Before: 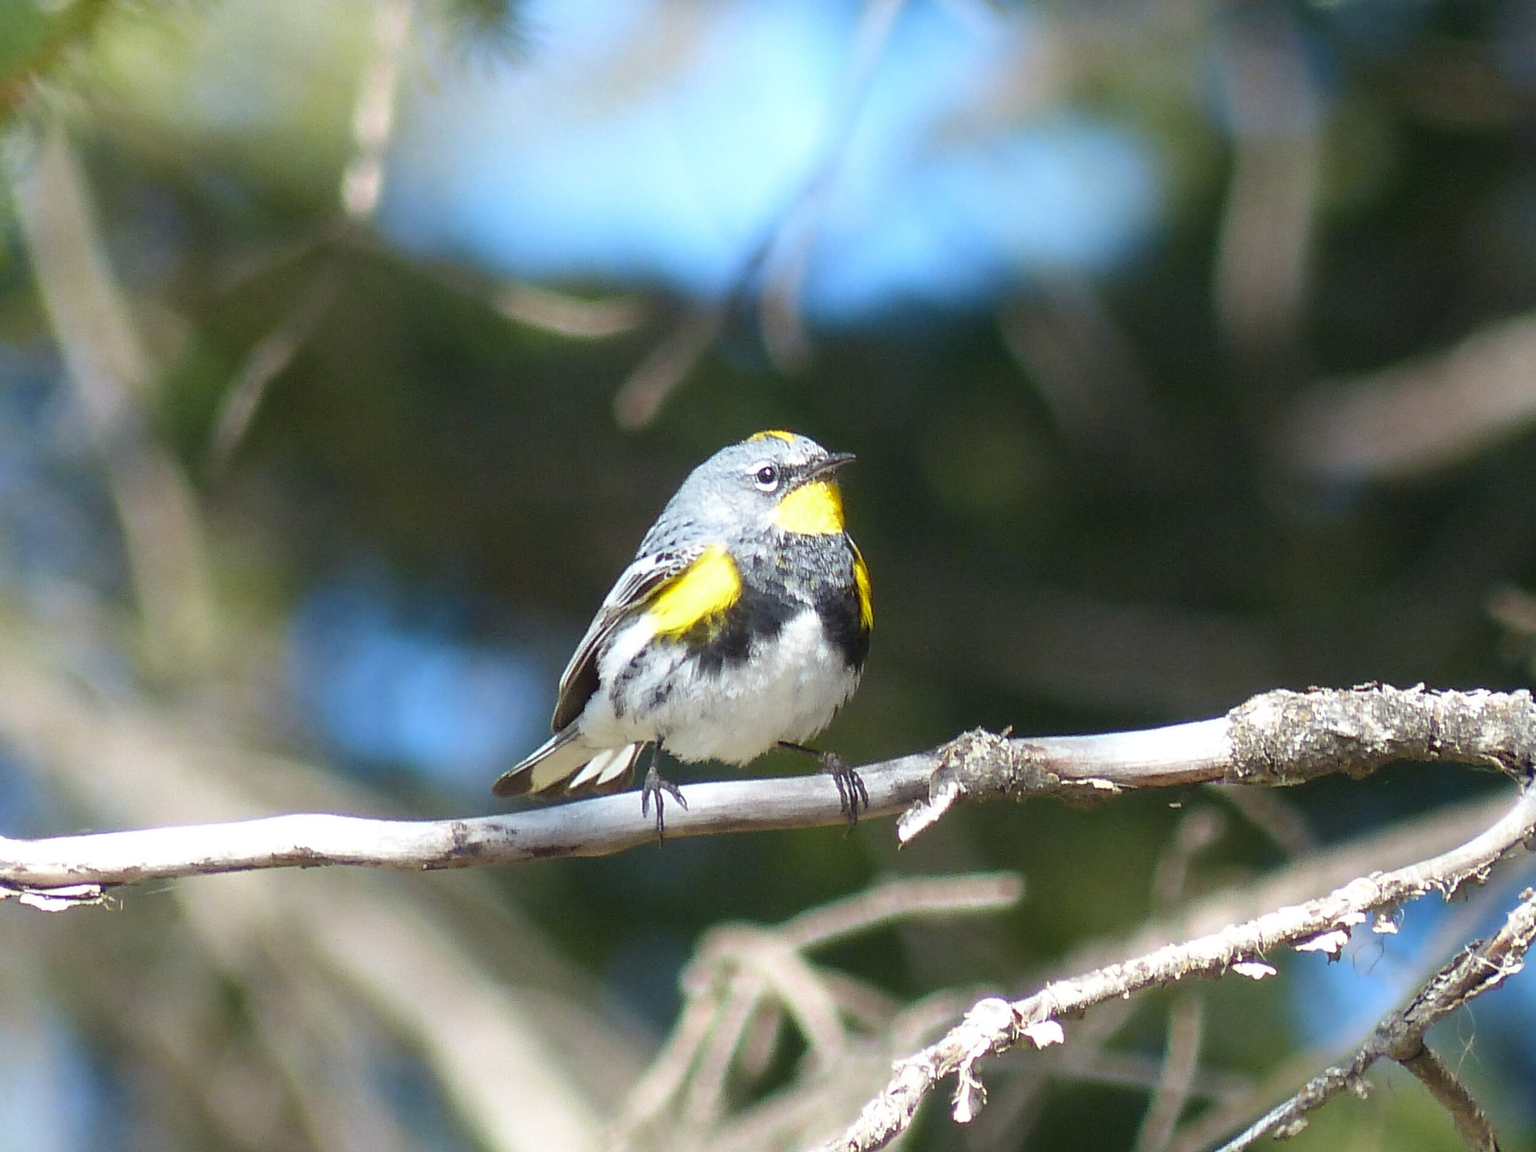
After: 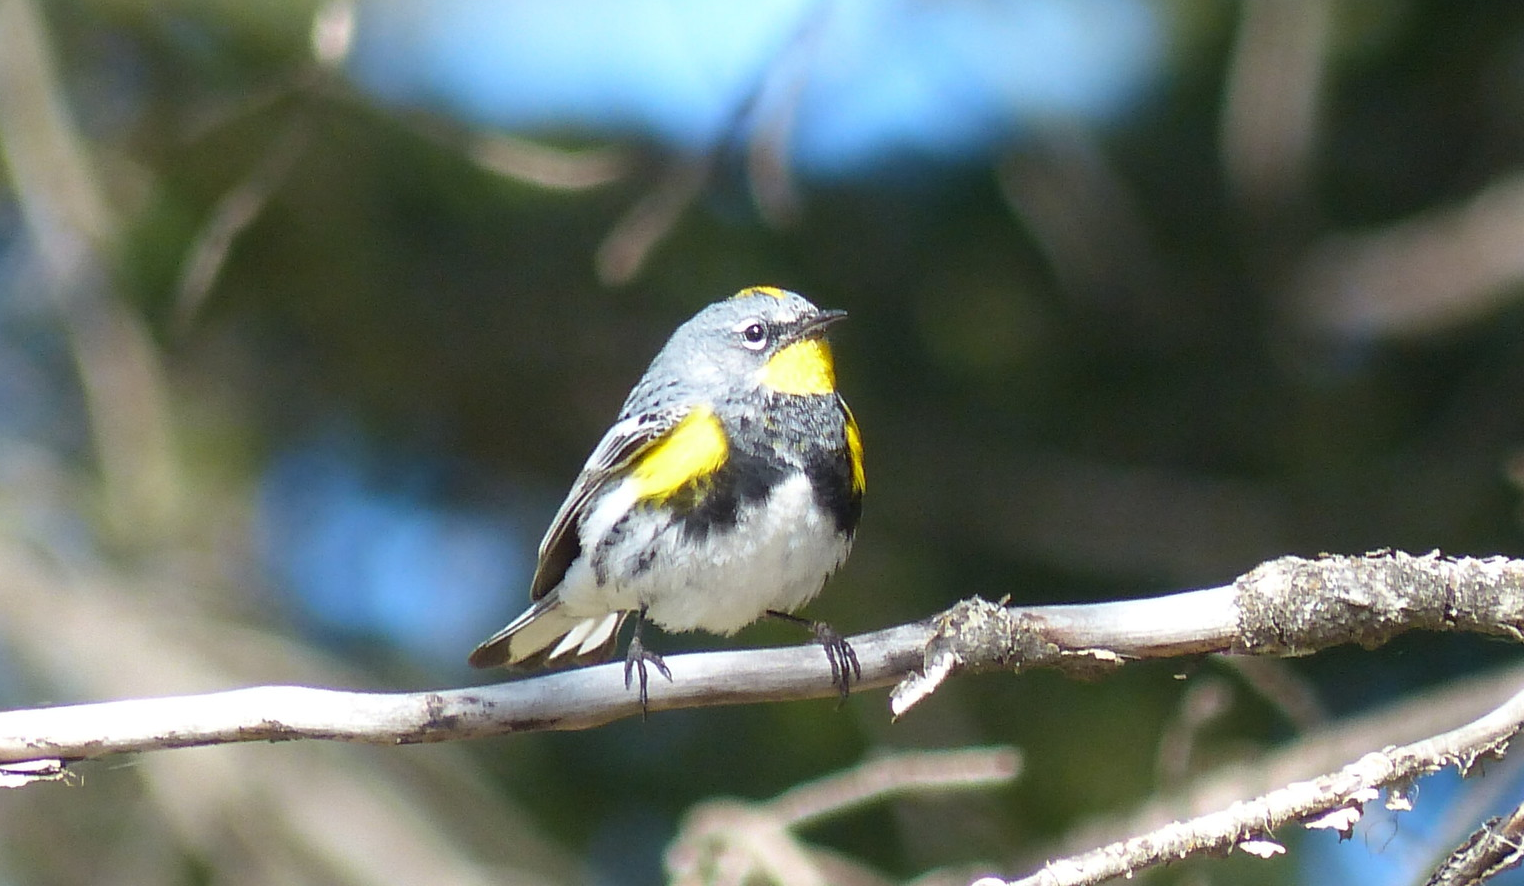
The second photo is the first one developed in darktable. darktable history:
crop and rotate: left 2.794%, top 13.549%, right 1.907%, bottom 12.597%
